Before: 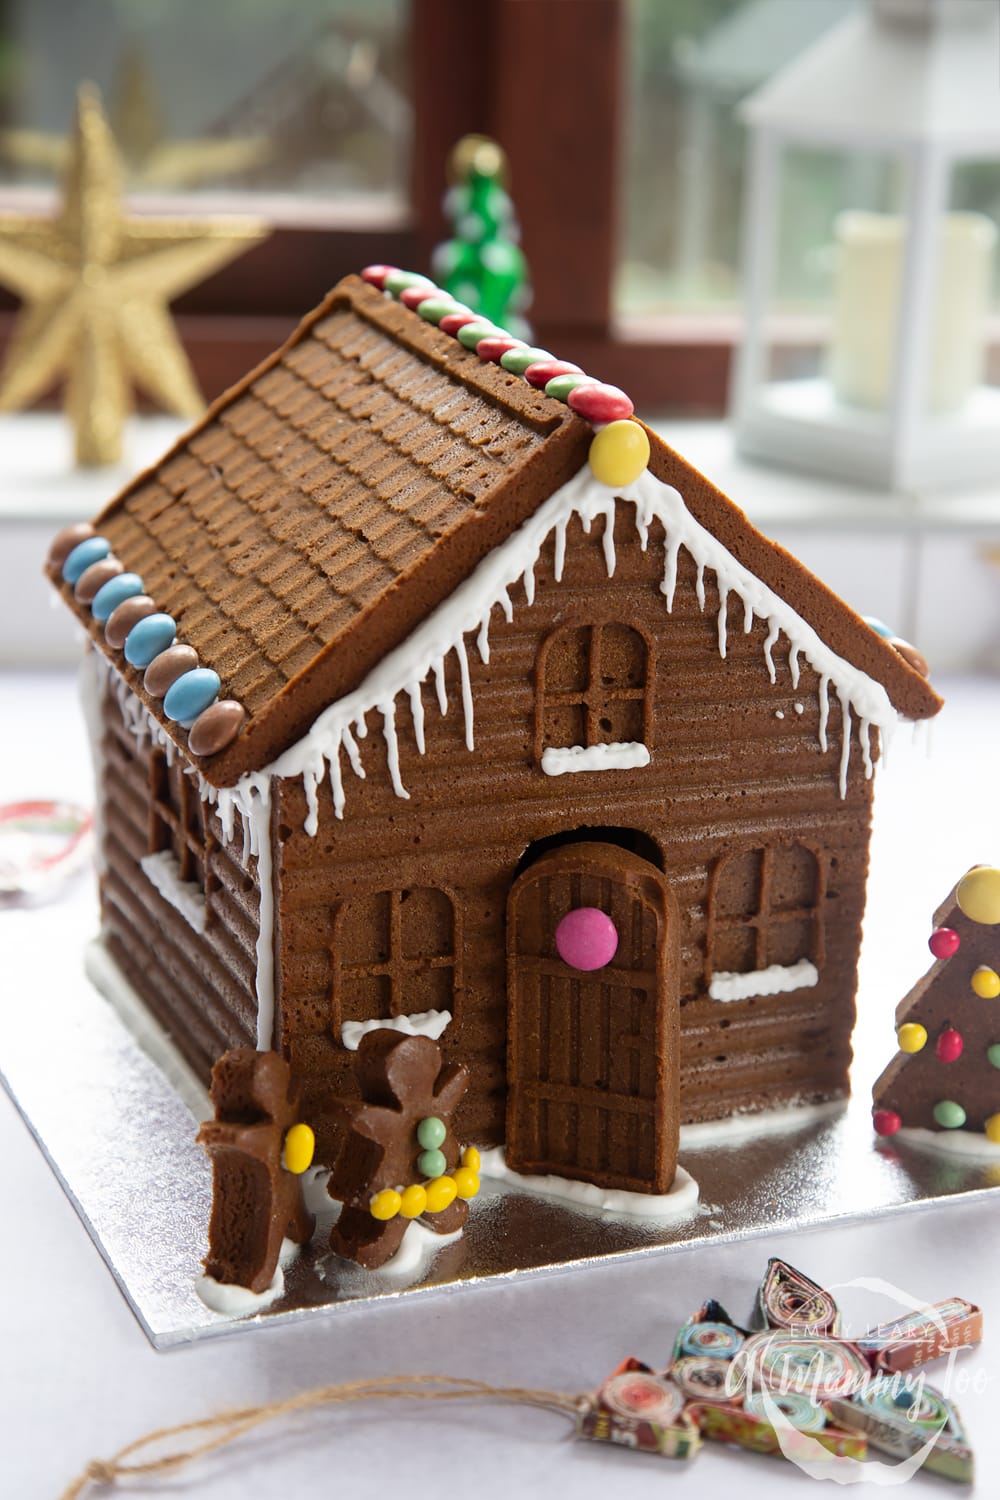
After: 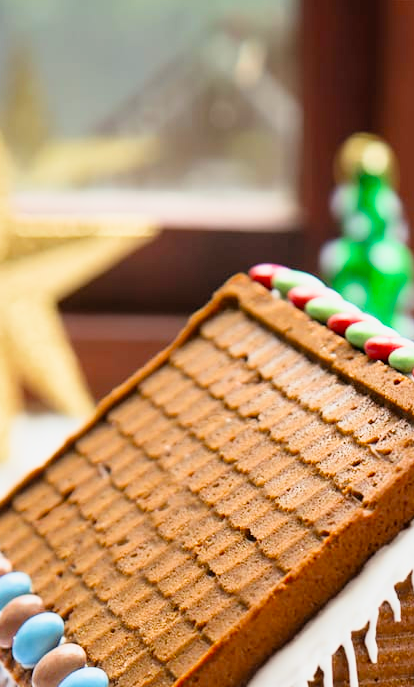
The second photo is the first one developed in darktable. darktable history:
exposure: black level correction 0, exposure 1.096 EV, compensate highlight preservation false
filmic rgb: black relative exposure -7.77 EV, white relative exposure 4.38 EV, threshold 2.96 EV, target black luminance 0%, hardness 3.75, latitude 50.65%, contrast 1.068, highlights saturation mix 8.51%, shadows ↔ highlights balance -0.245%, color science v5 (2021), contrast in shadows safe, contrast in highlights safe, enable highlight reconstruction true
crop and rotate: left 11.255%, top 0.09%, right 47.286%, bottom 54.088%
